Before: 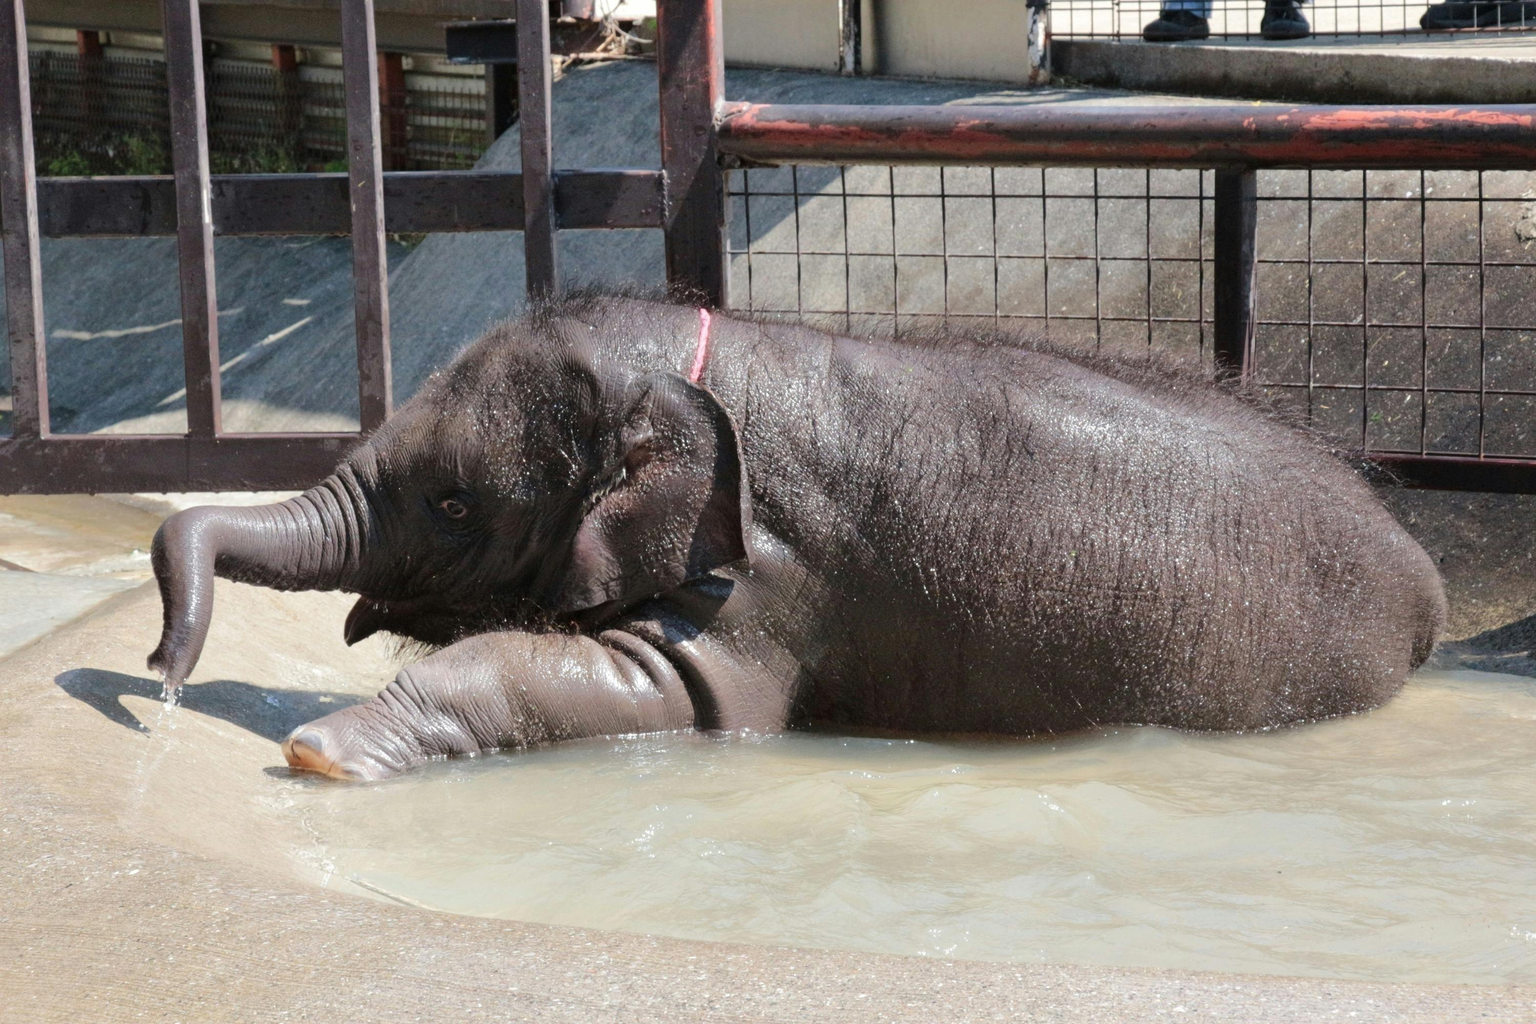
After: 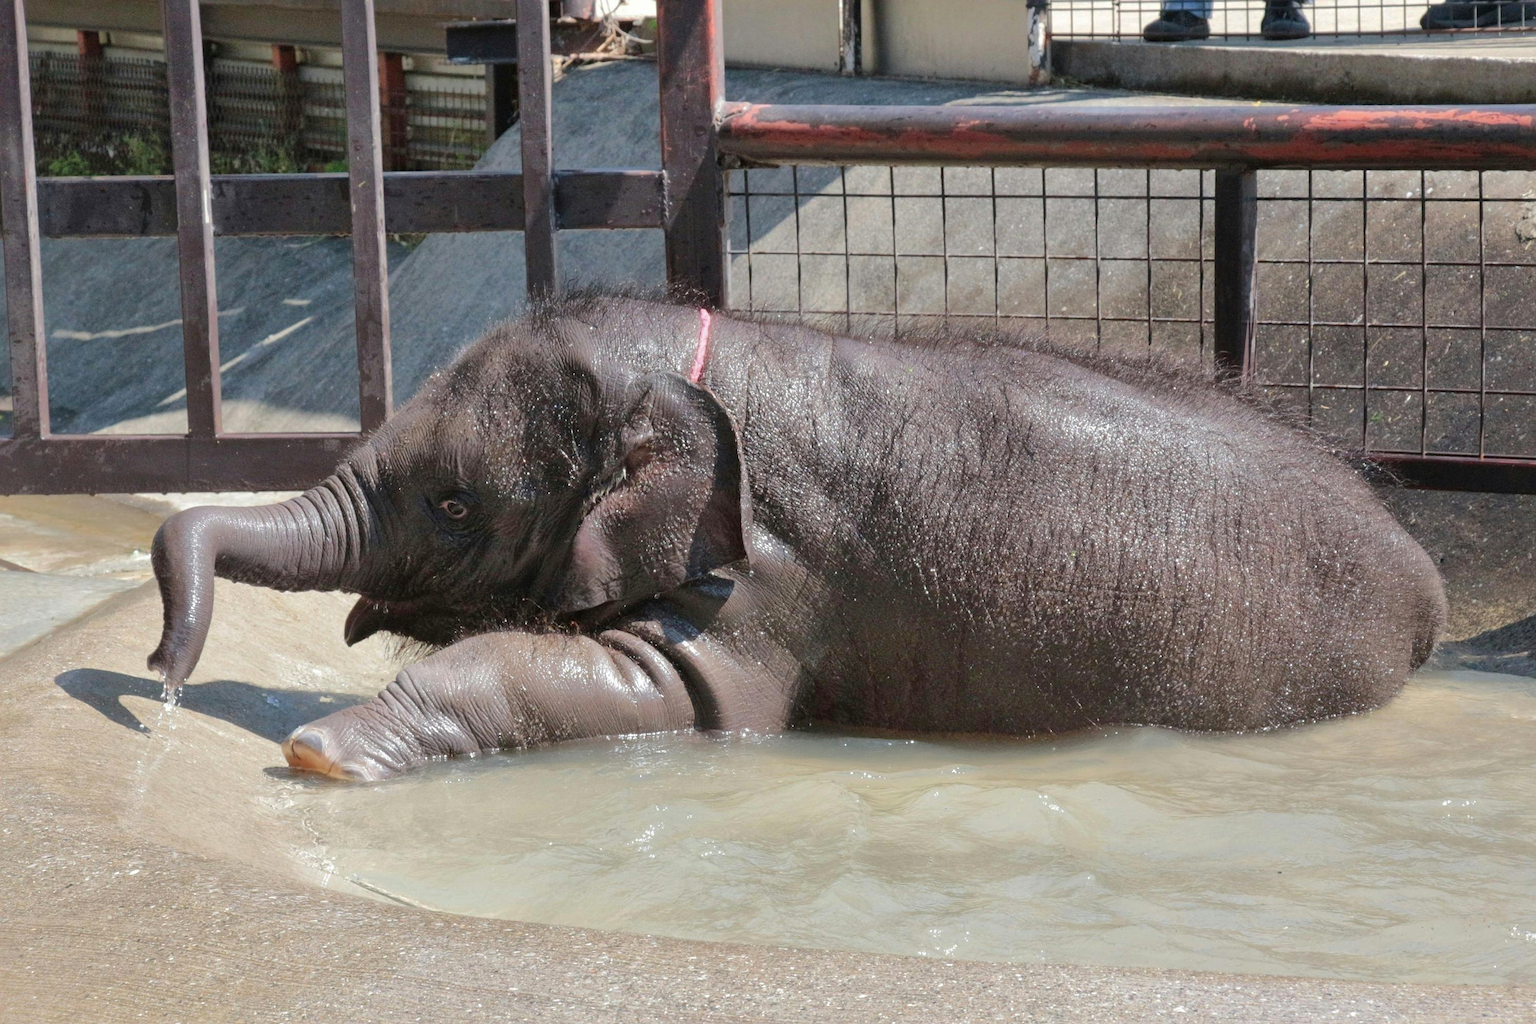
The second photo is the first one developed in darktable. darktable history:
shadows and highlights: on, module defaults
sharpen: radius 1.258, amount 0.302, threshold 0.167
